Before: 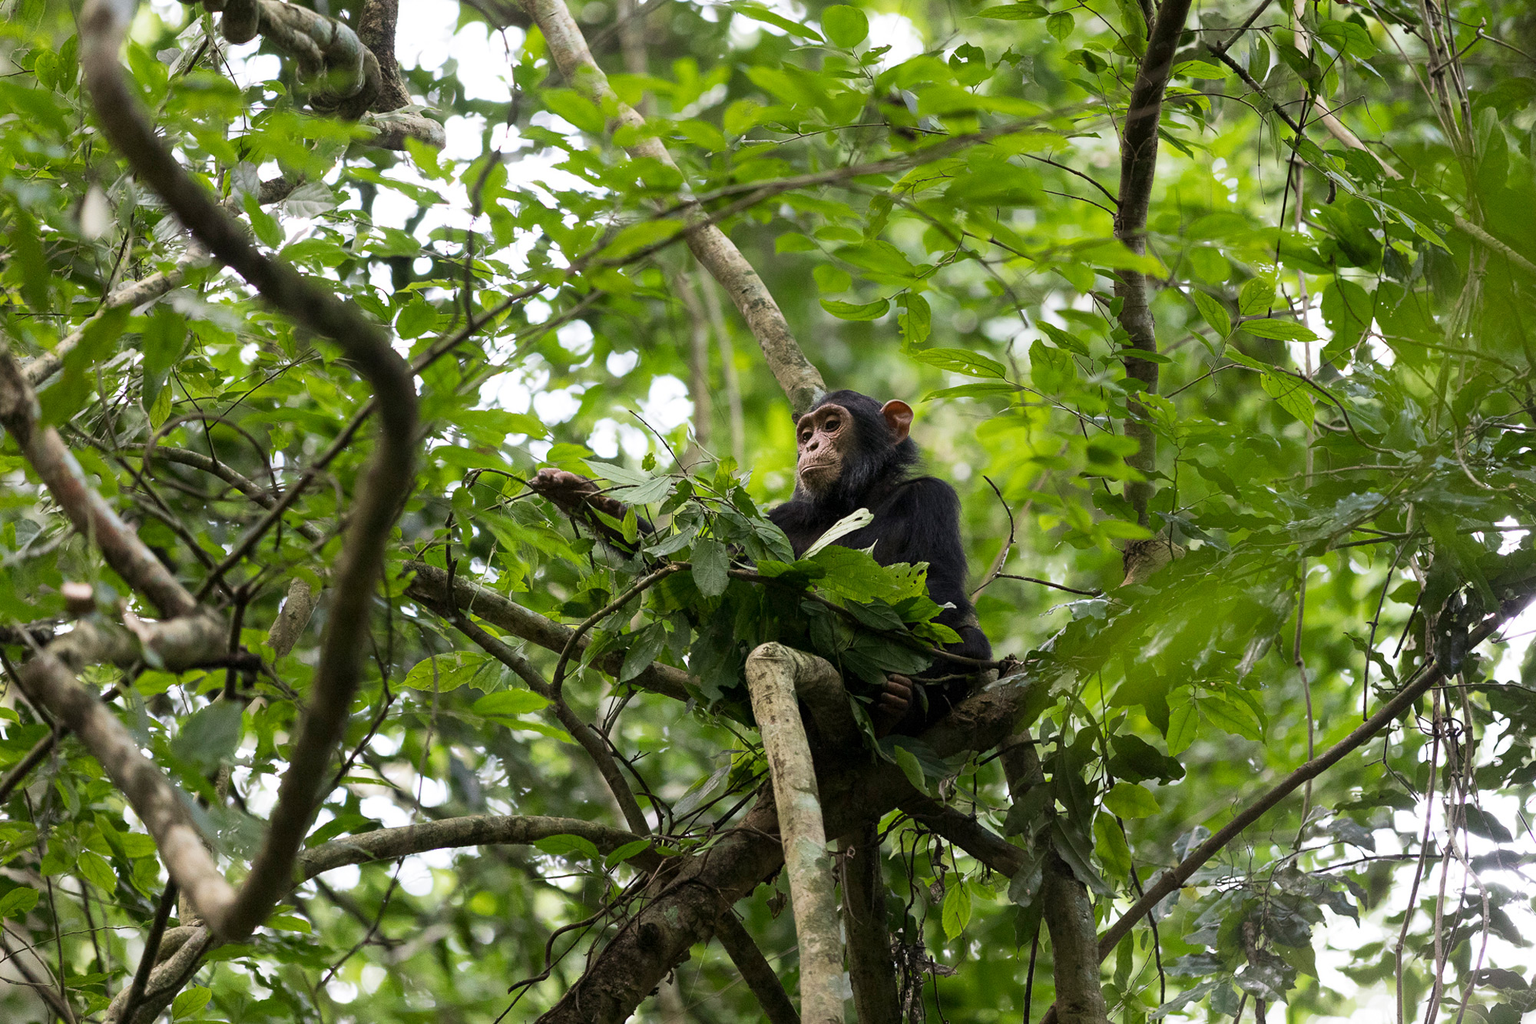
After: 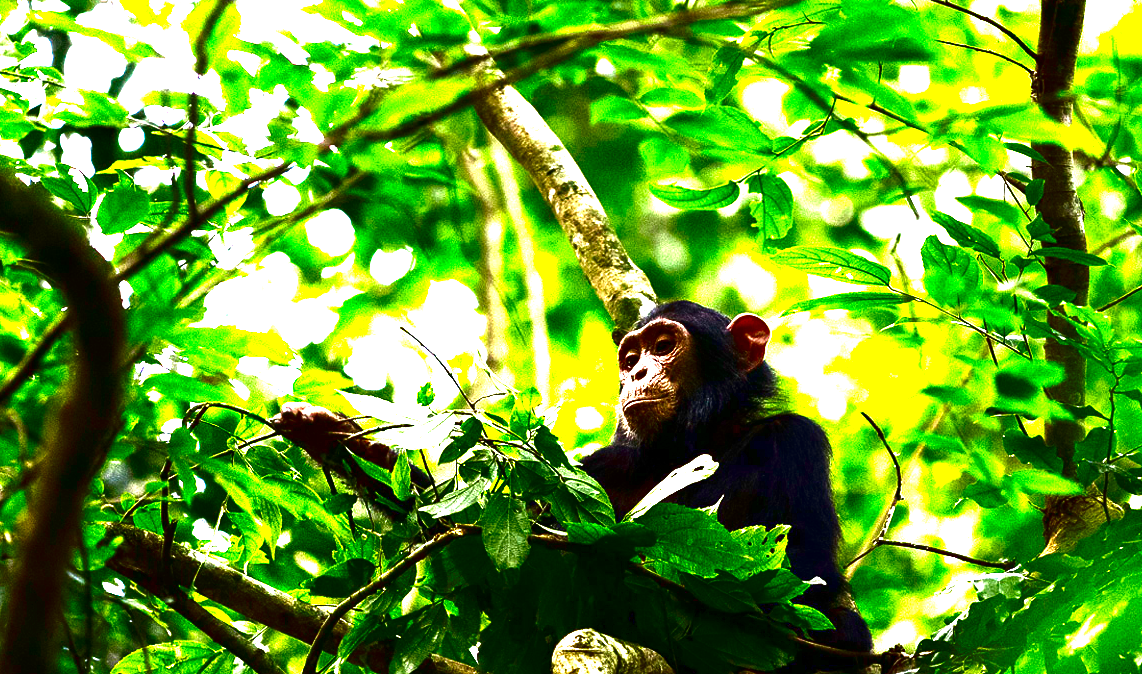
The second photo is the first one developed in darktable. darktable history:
crop: left 20.974%, top 15.564%, right 21.911%, bottom 33.801%
contrast brightness saturation: brightness -0.99, saturation 0.981
exposure: exposure 1.992 EV, compensate highlight preservation false
